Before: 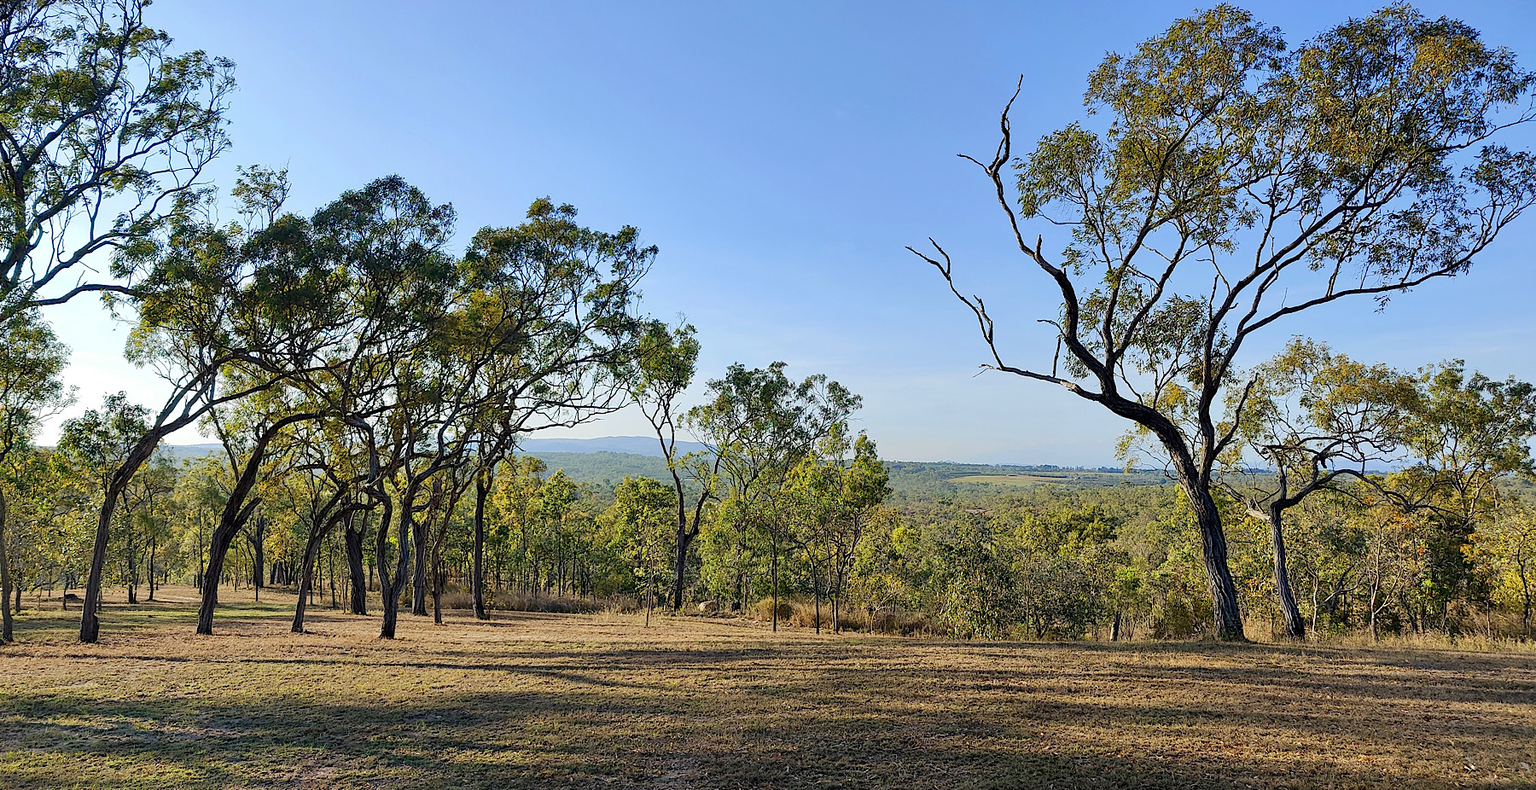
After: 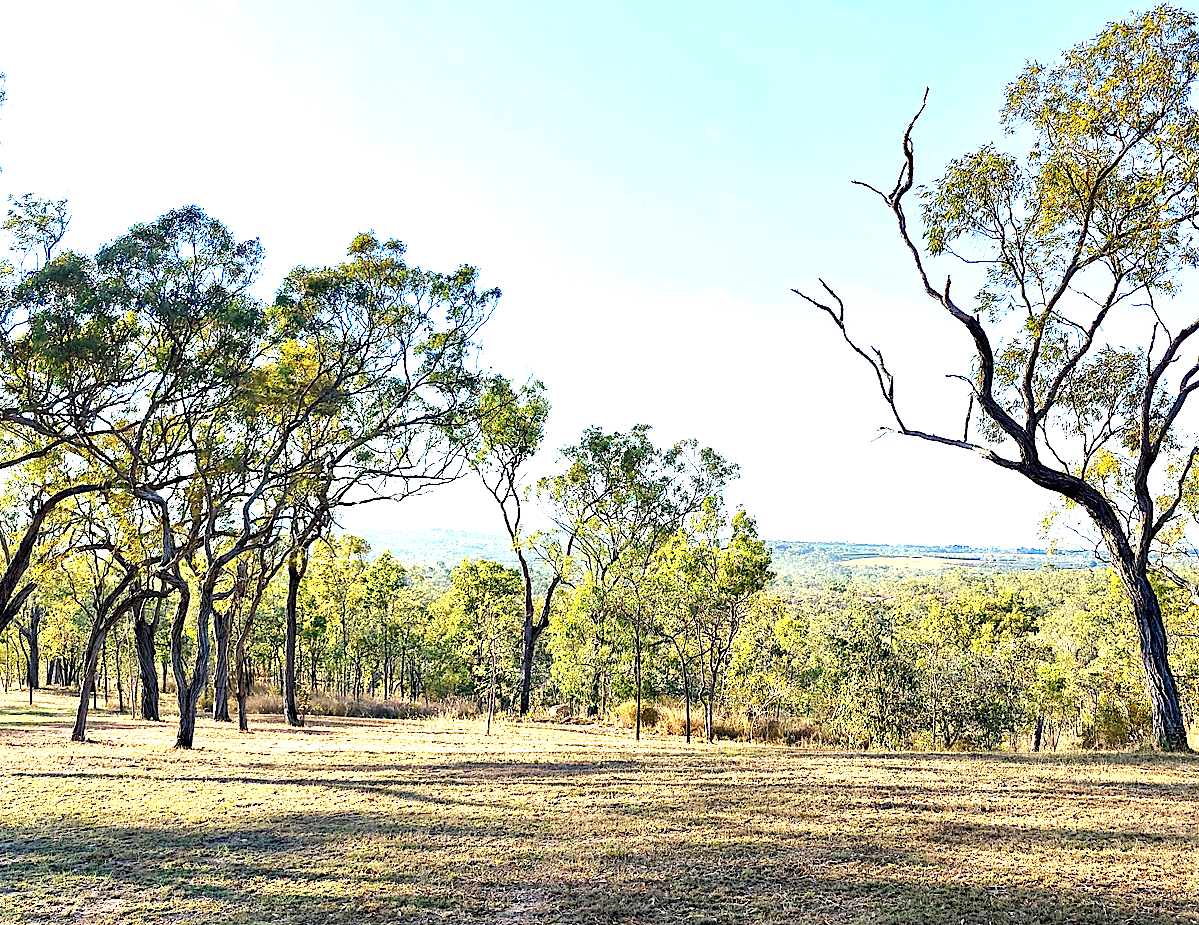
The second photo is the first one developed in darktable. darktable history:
exposure: black level correction 0.001, exposure 1.822 EV, compensate exposure bias true, compensate highlight preservation false
contrast equalizer: octaves 7, y [[0.6 ×6], [0.55 ×6], [0 ×6], [0 ×6], [0 ×6]], mix 0.35
crop and rotate: left 15.055%, right 18.278%
